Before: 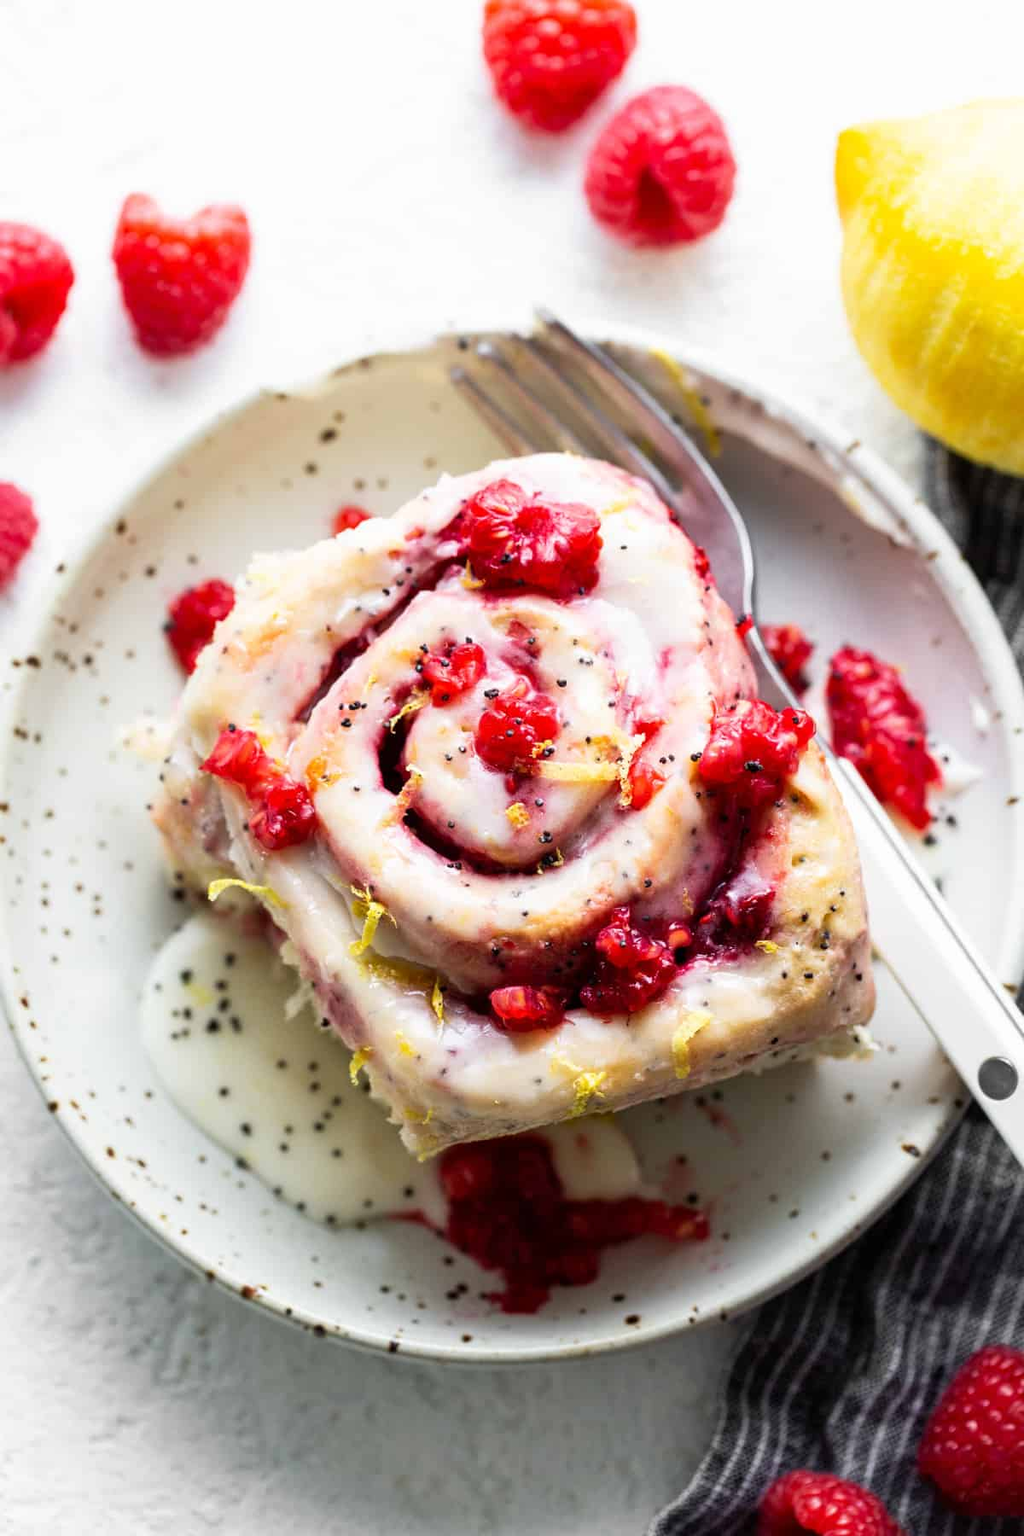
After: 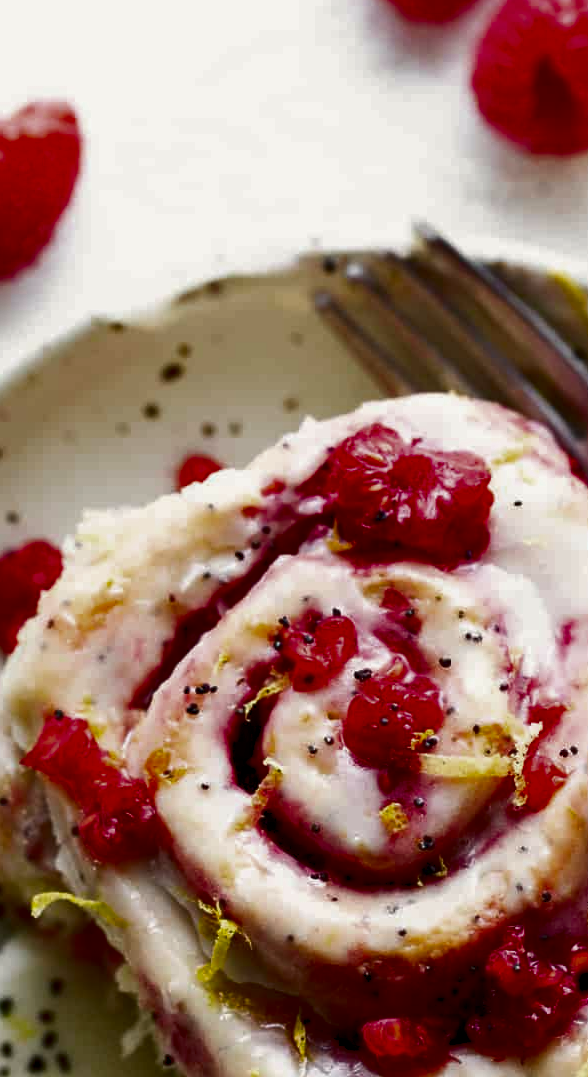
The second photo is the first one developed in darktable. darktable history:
exposure: exposure -0.043 EV, compensate exposure bias true, compensate highlight preservation false
haze removal: compatibility mode true, adaptive false
contrast brightness saturation: brightness -0.516
color correction: highlights b* 2.94
color zones: curves: ch0 [(0, 0.444) (0.143, 0.442) (0.286, 0.441) (0.429, 0.441) (0.571, 0.441) (0.714, 0.441) (0.857, 0.442) (1, 0.444)]
levels: levels [0, 0.498, 0.996]
crop: left 17.832%, top 7.702%, right 33.114%, bottom 32.431%
